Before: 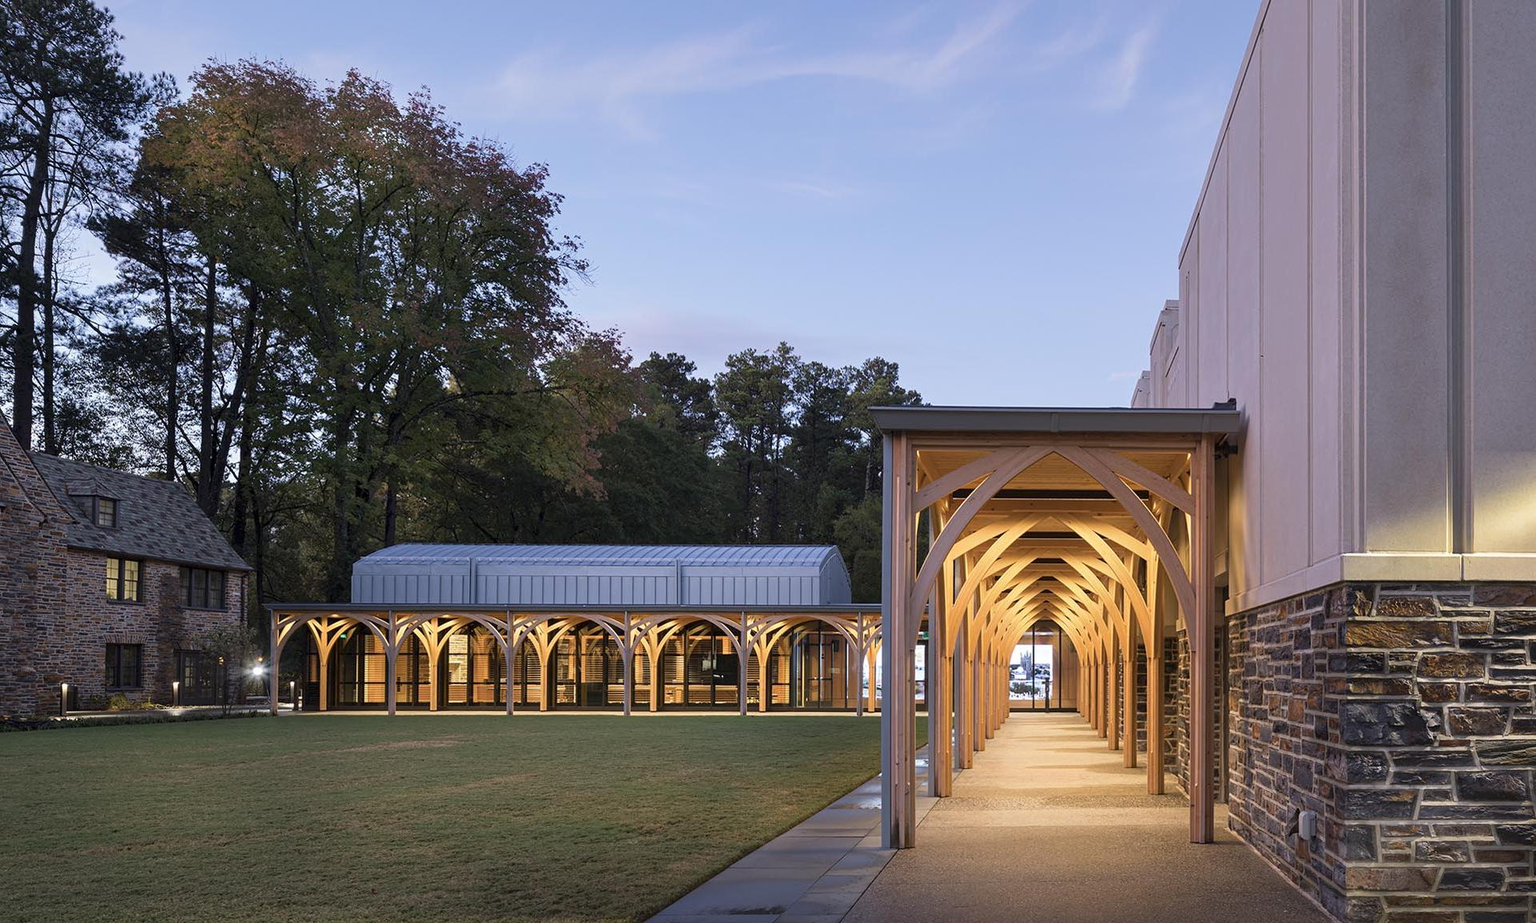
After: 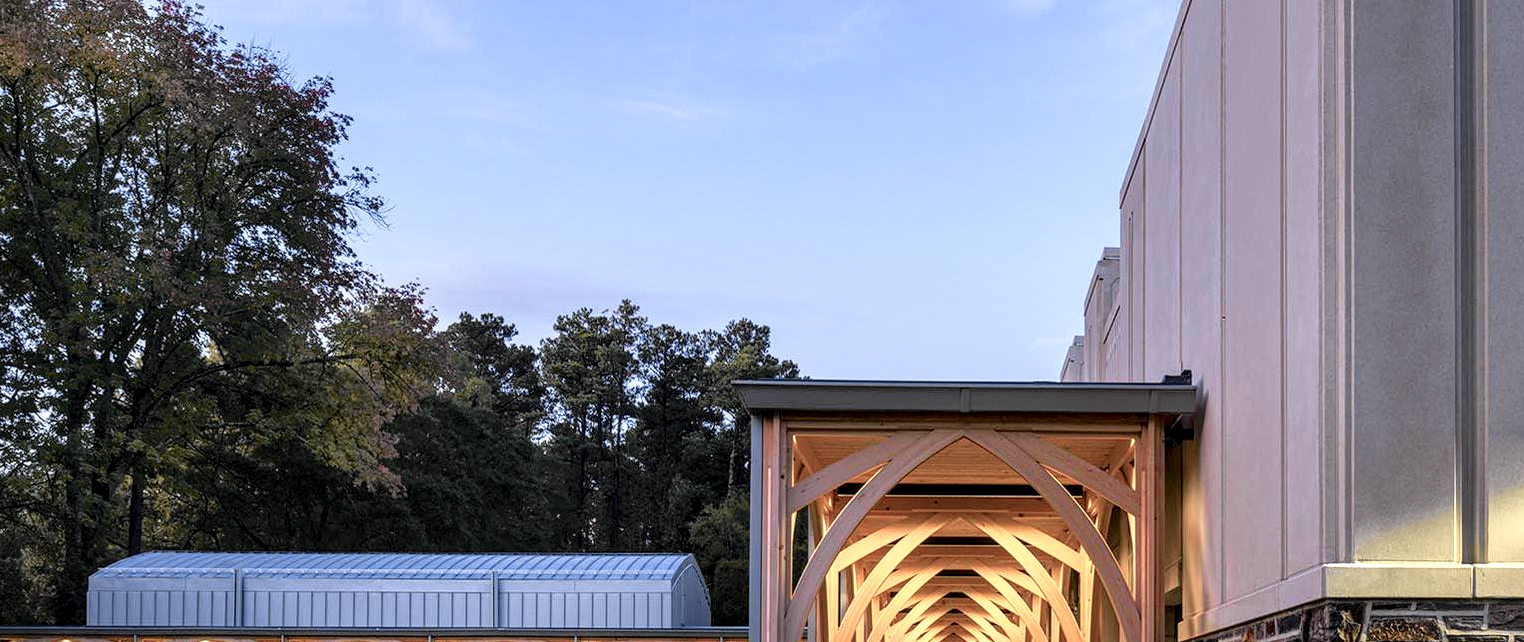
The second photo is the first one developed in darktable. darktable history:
contrast brightness saturation: contrast 0.042, saturation 0.163
local contrast: detail 150%
crop: left 18.38%, top 11.076%, right 2.137%, bottom 33.151%
tone curve: curves: ch0 [(0, 0.009) (0.105, 0.08) (0.195, 0.18) (0.283, 0.316) (0.384, 0.434) (0.485, 0.531) (0.638, 0.69) (0.81, 0.872) (1, 0.977)]; ch1 [(0, 0) (0.161, 0.092) (0.35, 0.33) (0.379, 0.401) (0.456, 0.469) (0.502, 0.5) (0.525, 0.514) (0.586, 0.604) (0.642, 0.645) (0.858, 0.817) (1, 0.942)]; ch2 [(0, 0) (0.371, 0.362) (0.437, 0.437) (0.48, 0.49) (0.53, 0.515) (0.56, 0.571) (0.622, 0.606) (0.881, 0.795) (1, 0.929)], color space Lab, independent channels, preserve colors none
